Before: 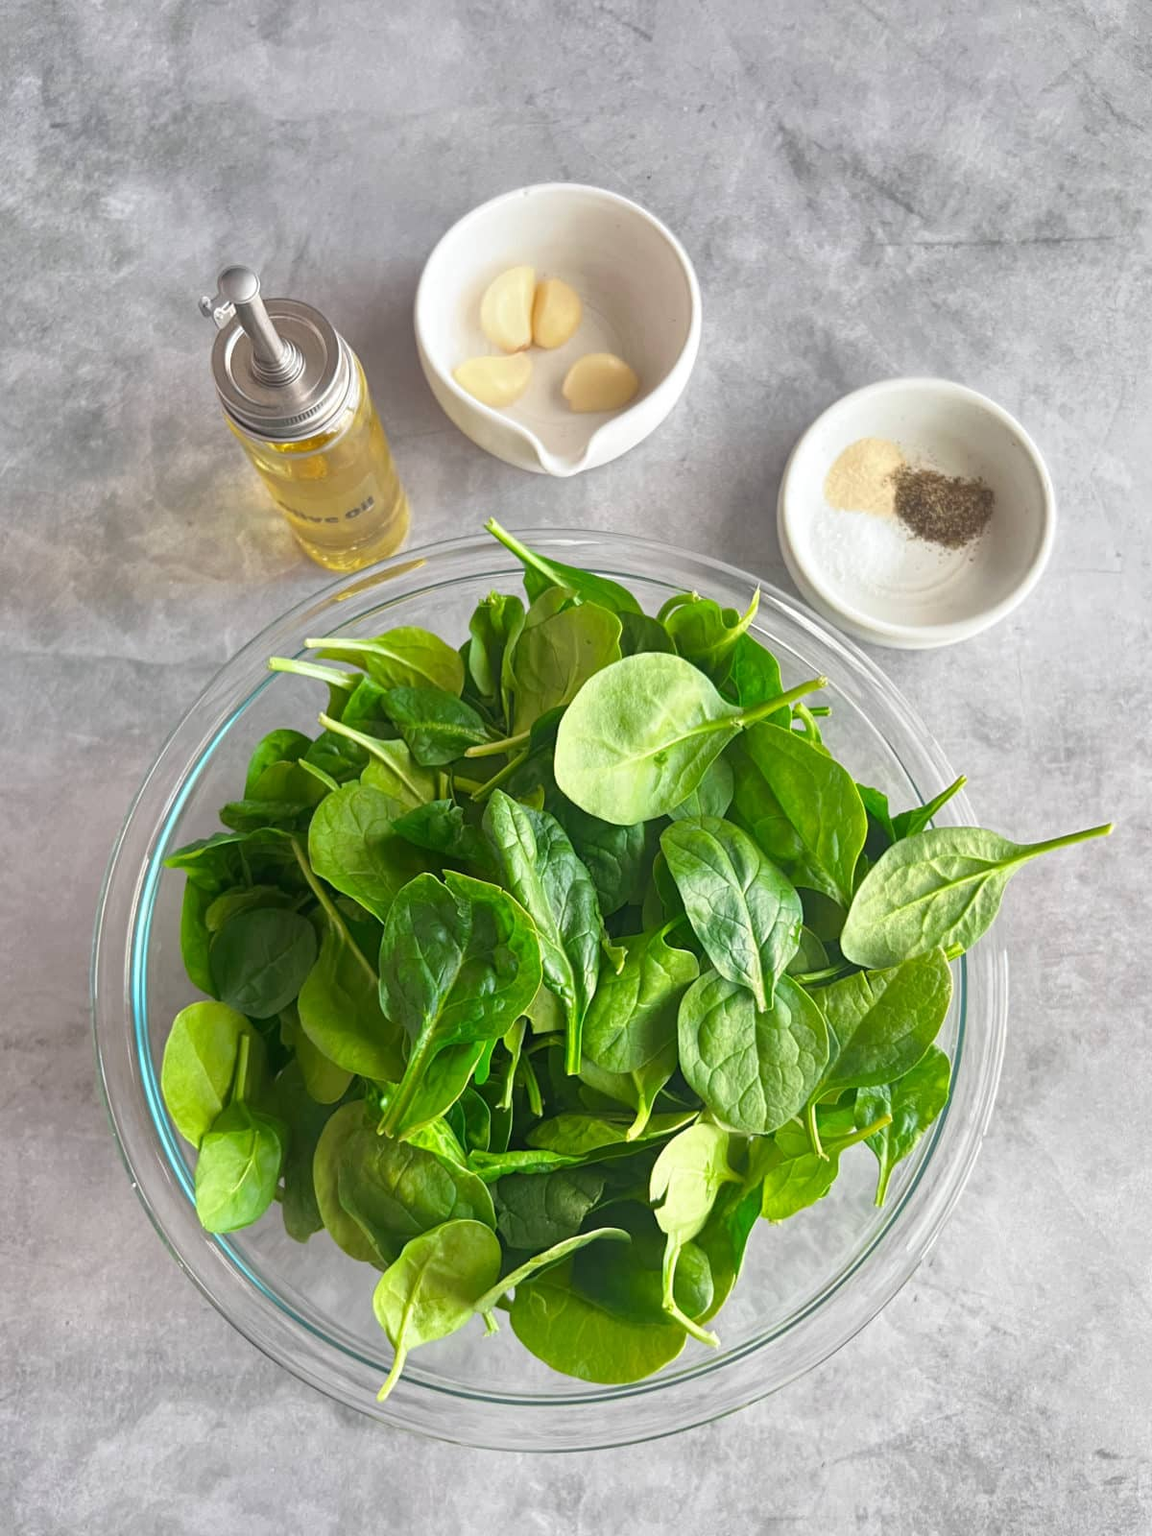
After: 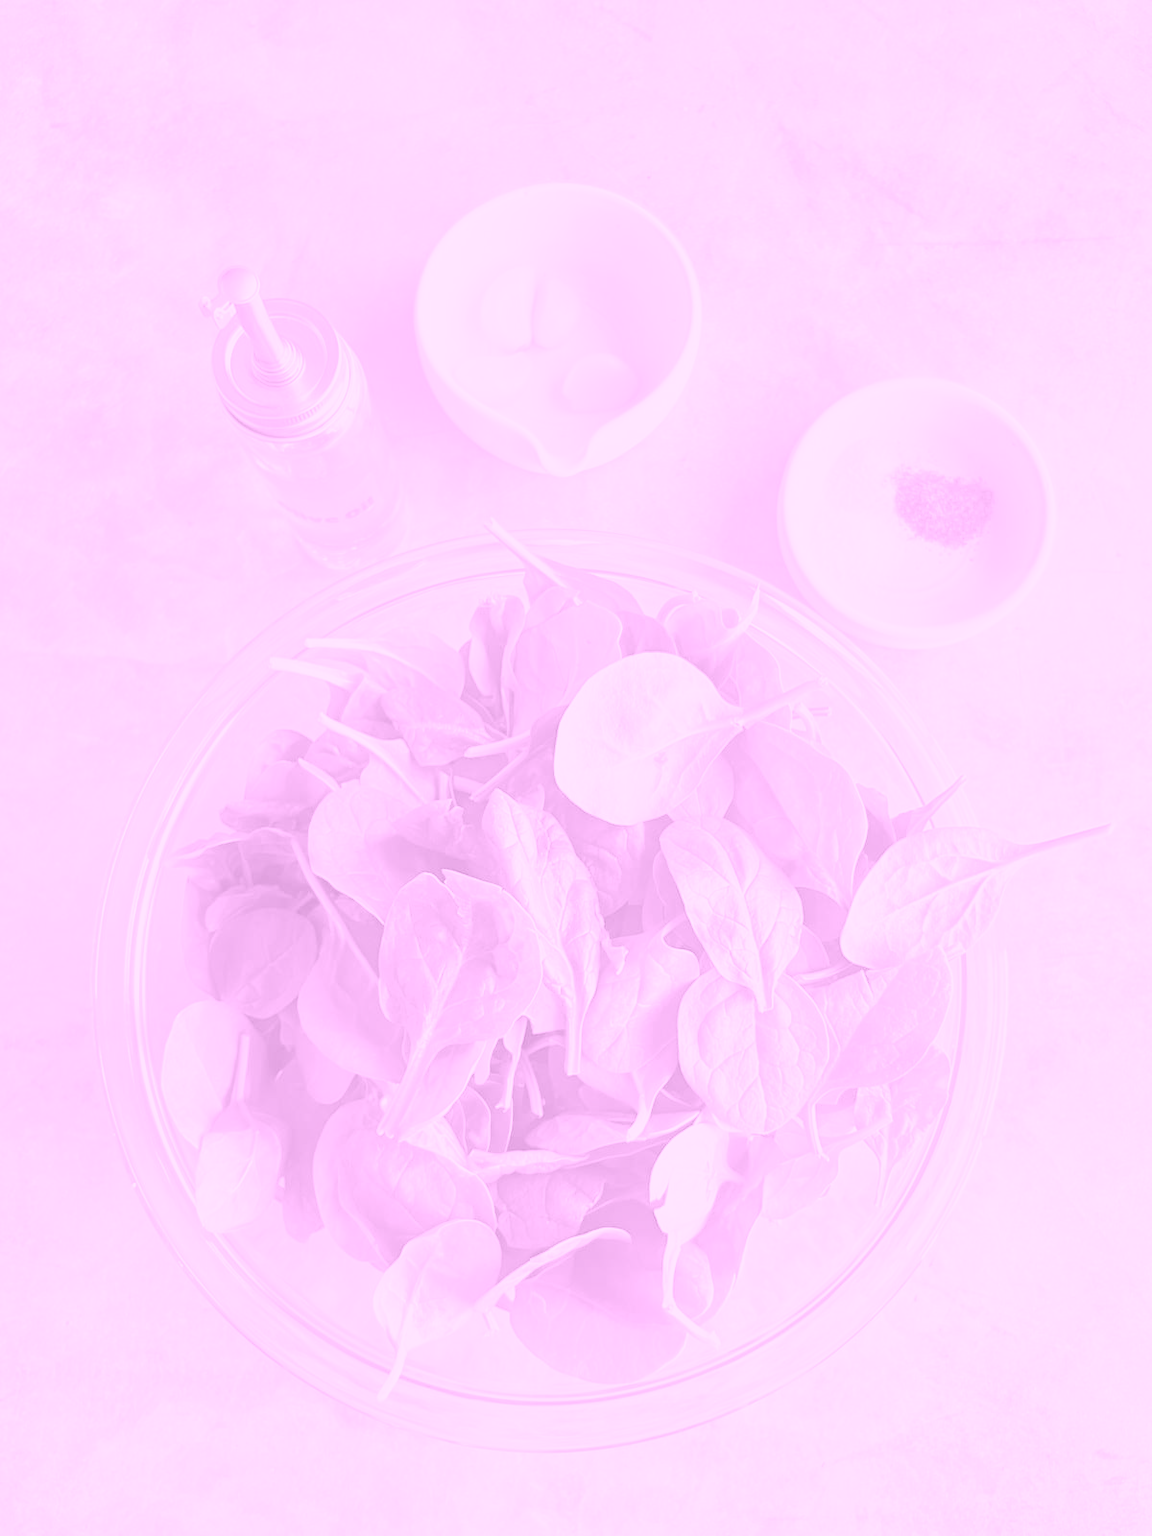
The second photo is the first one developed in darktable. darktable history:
global tonemap: drago (0.7, 100)
exposure: black level correction 0, exposure 0.5 EV, compensate highlight preservation false
colorize: hue 331.2°, saturation 75%, source mix 30.28%, lightness 70.52%, version 1
